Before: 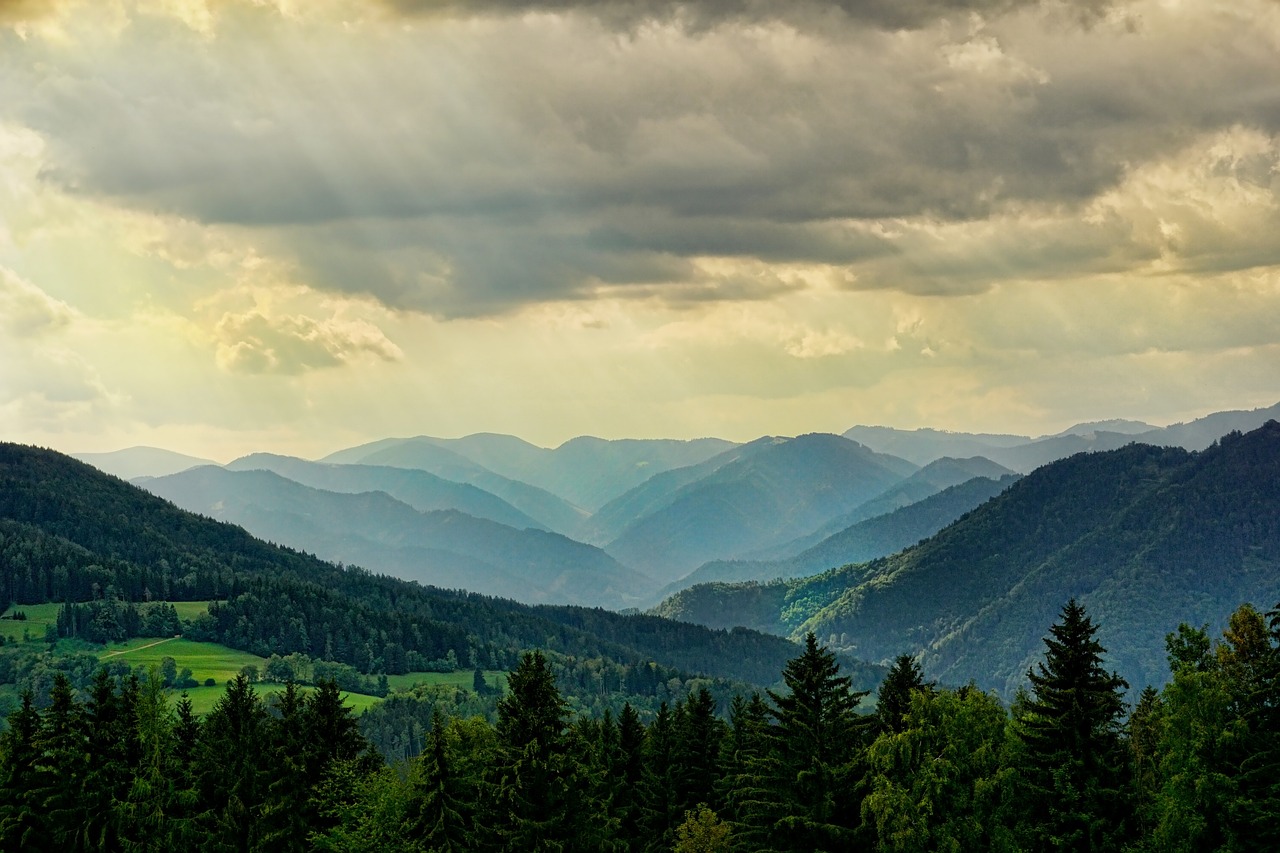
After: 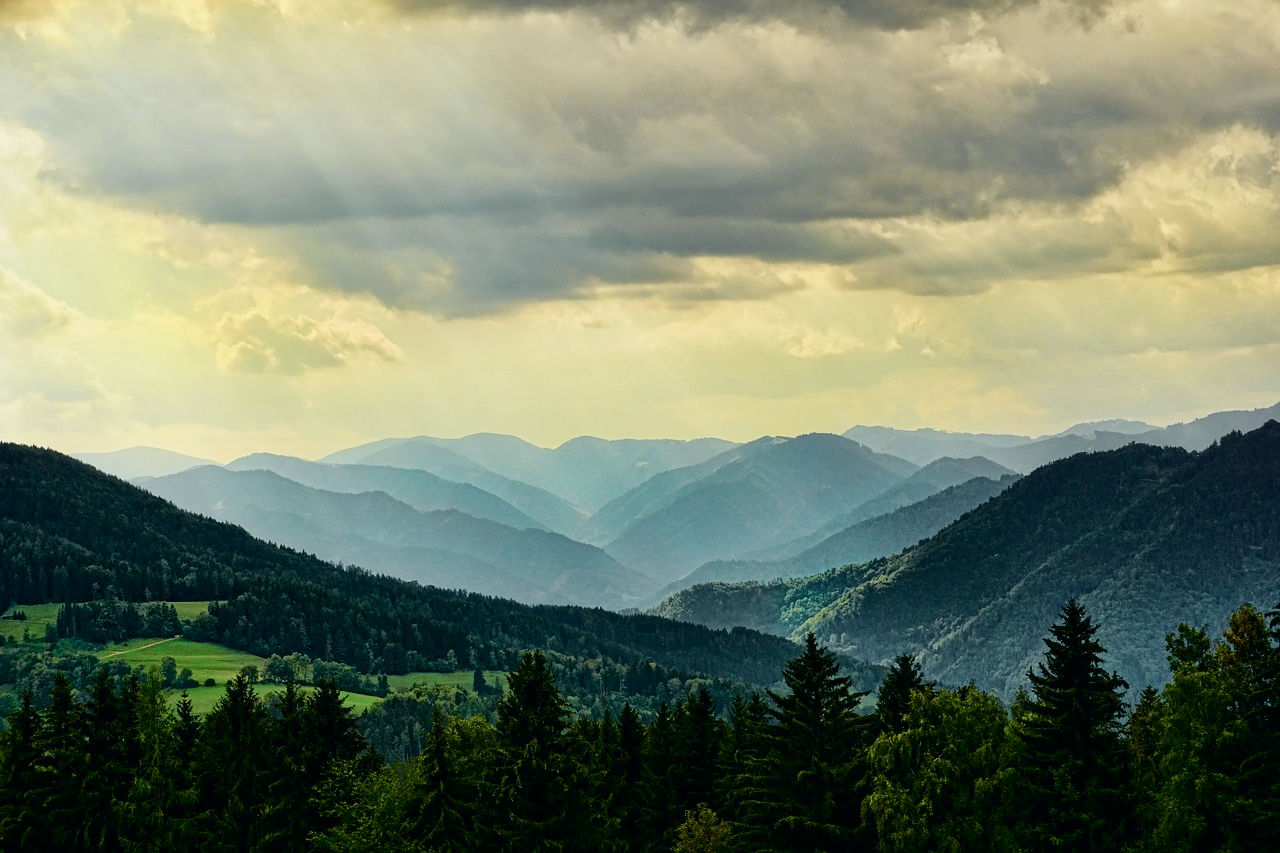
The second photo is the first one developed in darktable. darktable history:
contrast brightness saturation: saturation -0.05
exposure: exposure -0.04 EV, compensate highlight preservation false
tone curve: curves: ch0 [(0, 0) (0.081, 0.044) (0.192, 0.125) (0.283, 0.238) (0.416, 0.449) (0.495, 0.524) (0.686, 0.743) (0.826, 0.865) (0.978, 0.988)]; ch1 [(0, 0) (0.161, 0.092) (0.35, 0.33) (0.392, 0.392) (0.427, 0.426) (0.479, 0.472) (0.505, 0.497) (0.521, 0.514) (0.547, 0.568) (0.579, 0.597) (0.625, 0.627) (0.678, 0.733) (1, 1)]; ch2 [(0, 0) (0.346, 0.362) (0.404, 0.427) (0.502, 0.495) (0.531, 0.523) (0.549, 0.554) (0.582, 0.596) (0.629, 0.642) (0.717, 0.678) (1, 1)], color space Lab, independent channels, preserve colors none
